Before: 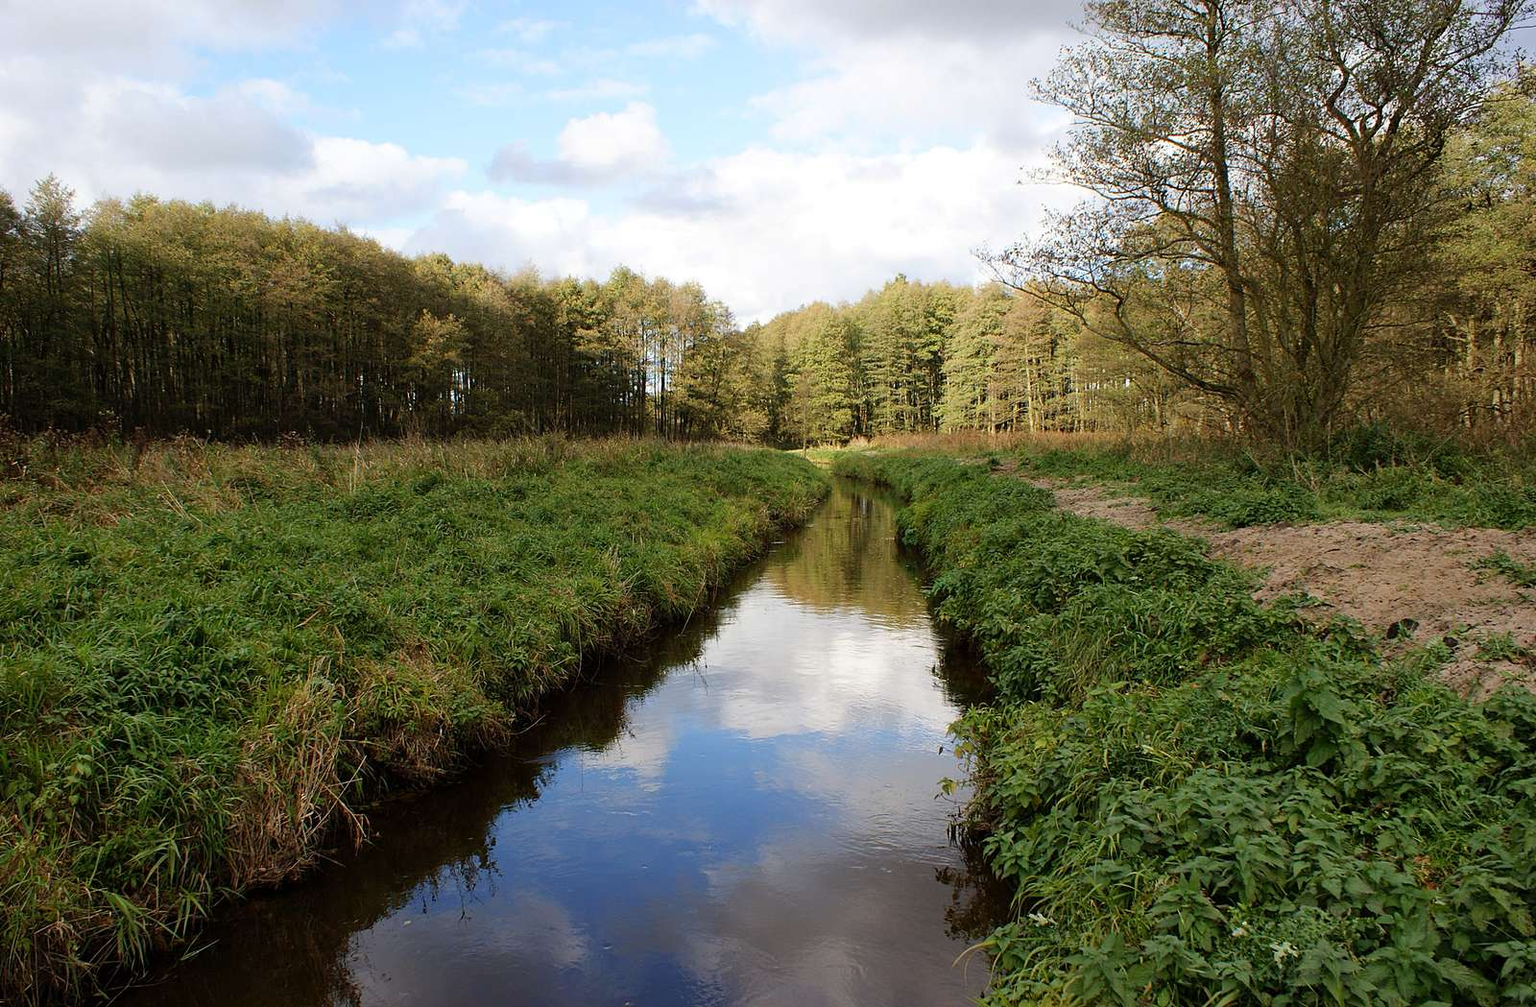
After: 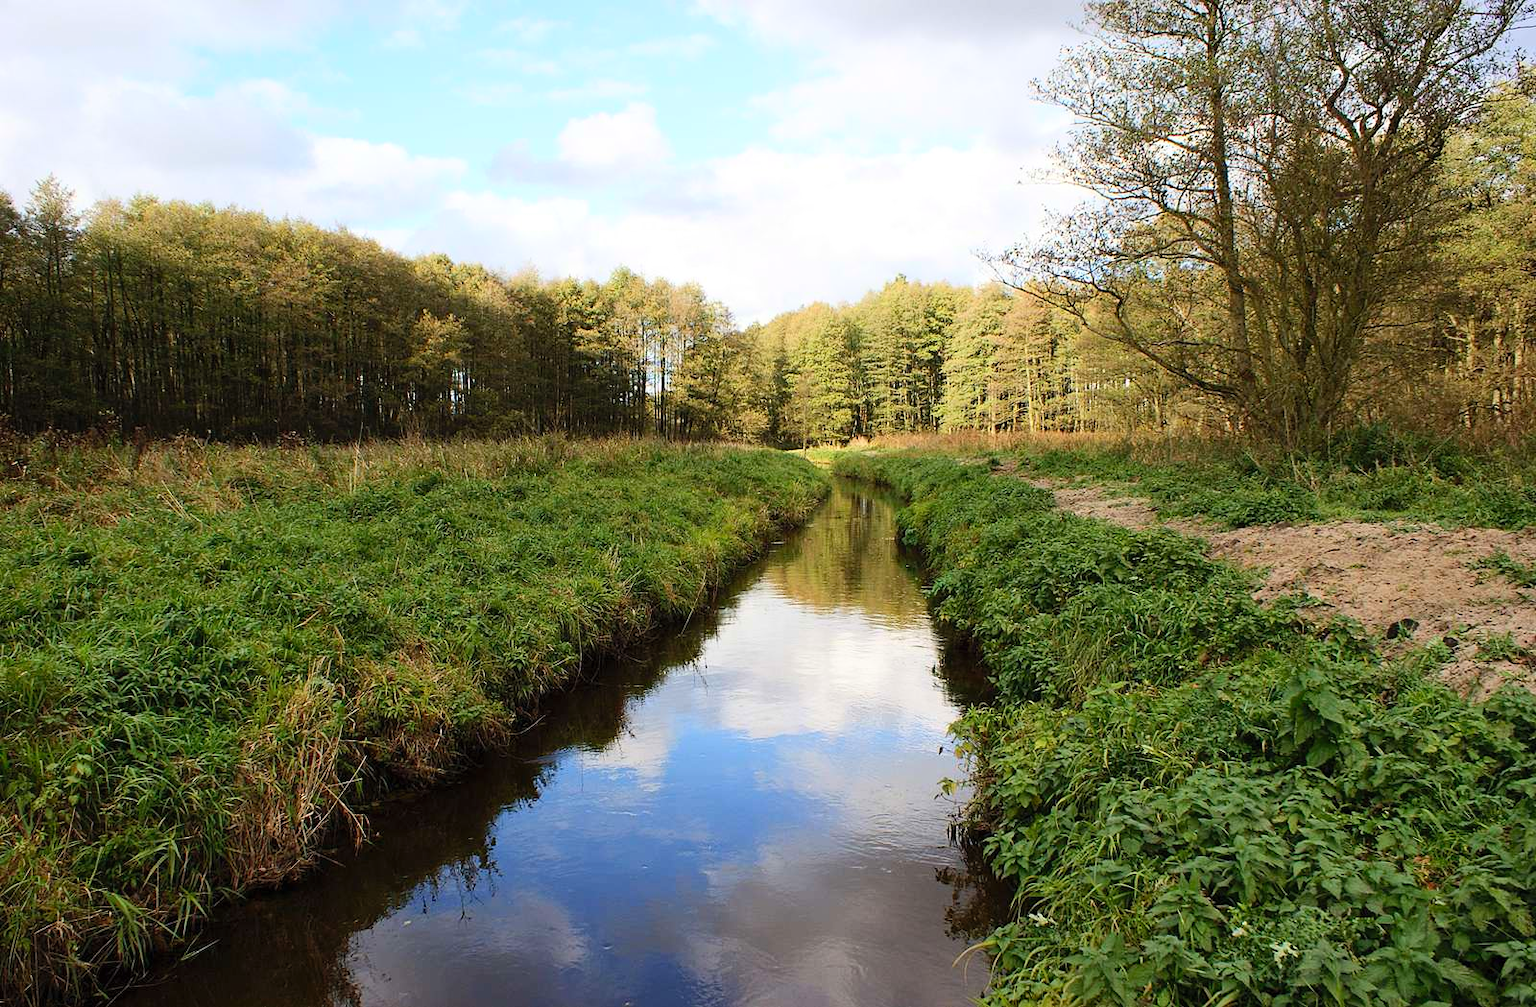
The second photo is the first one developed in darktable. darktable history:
tone equalizer: edges refinement/feathering 500, mask exposure compensation -1.57 EV, preserve details guided filter
contrast brightness saturation: contrast 0.195, brightness 0.166, saturation 0.218
